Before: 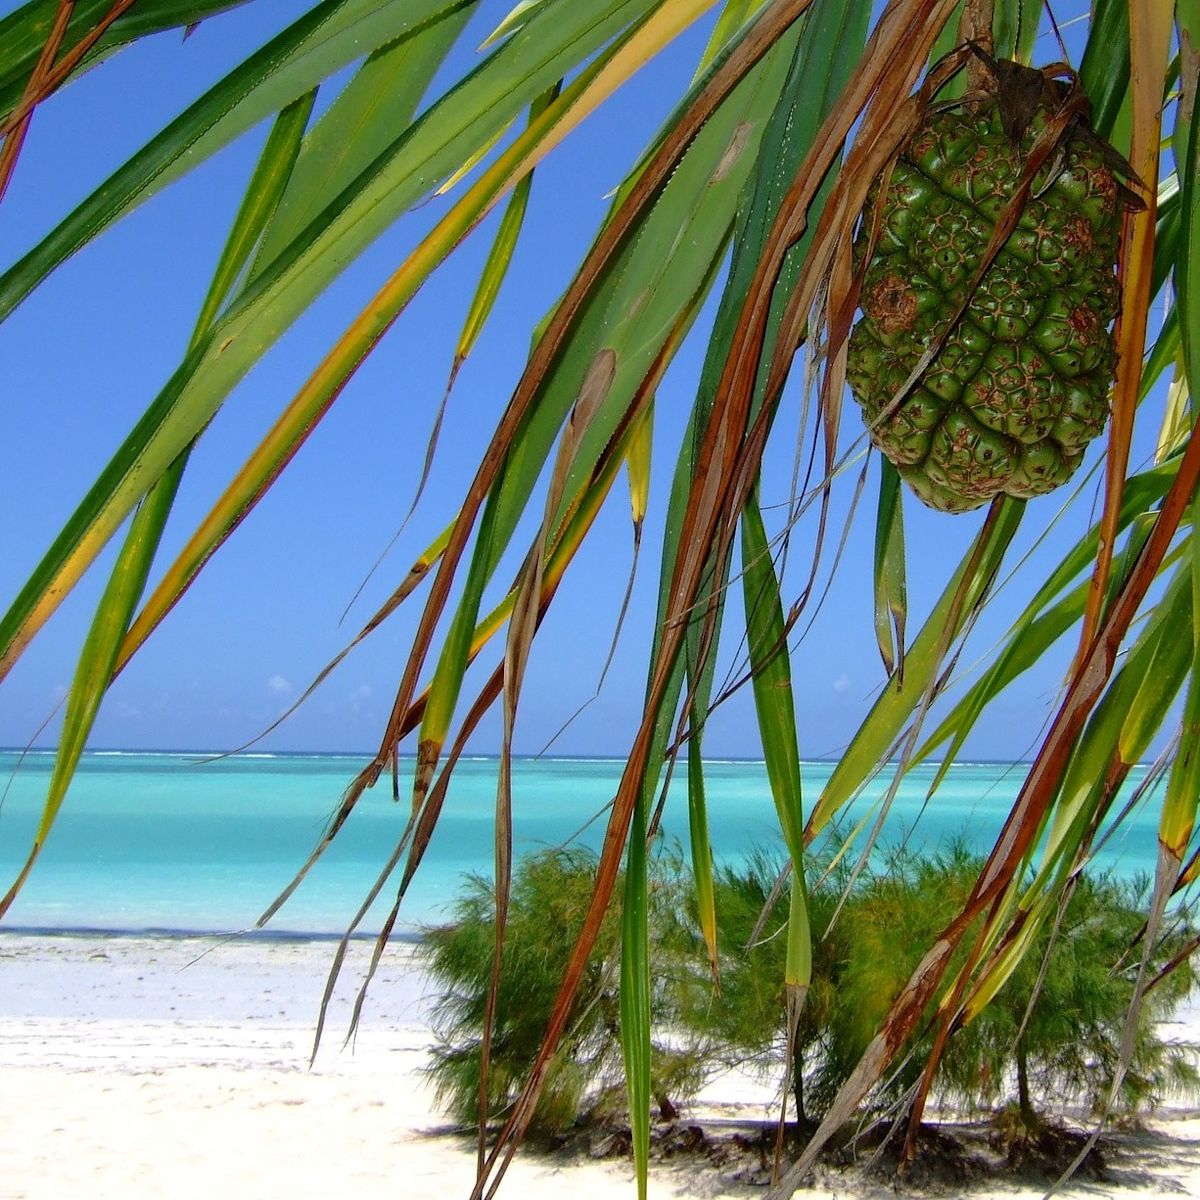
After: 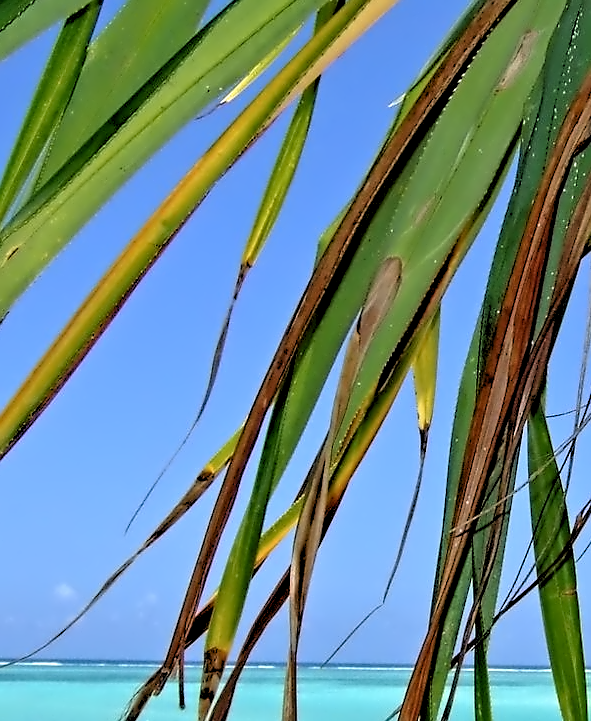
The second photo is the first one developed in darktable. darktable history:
rgb levels: levels [[0.013, 0.434, 0.89], [0, 0.5, 1], [0, 0.5, 1]]
crop: left 17.835%, top 7.675%, right 32.881%, bottom 32.213%
contrast equalizer: octaves 7, y [[0.5, 0.542, 0.583, 0.625, 0.667, 0.708], [0.5 ×6], [0.5 ×6], [0, 0.033, 0.067, 0.1, 0.133, 0.167], [0, 0.05, 0.1, 0.15, 0.2, 0.25]]
